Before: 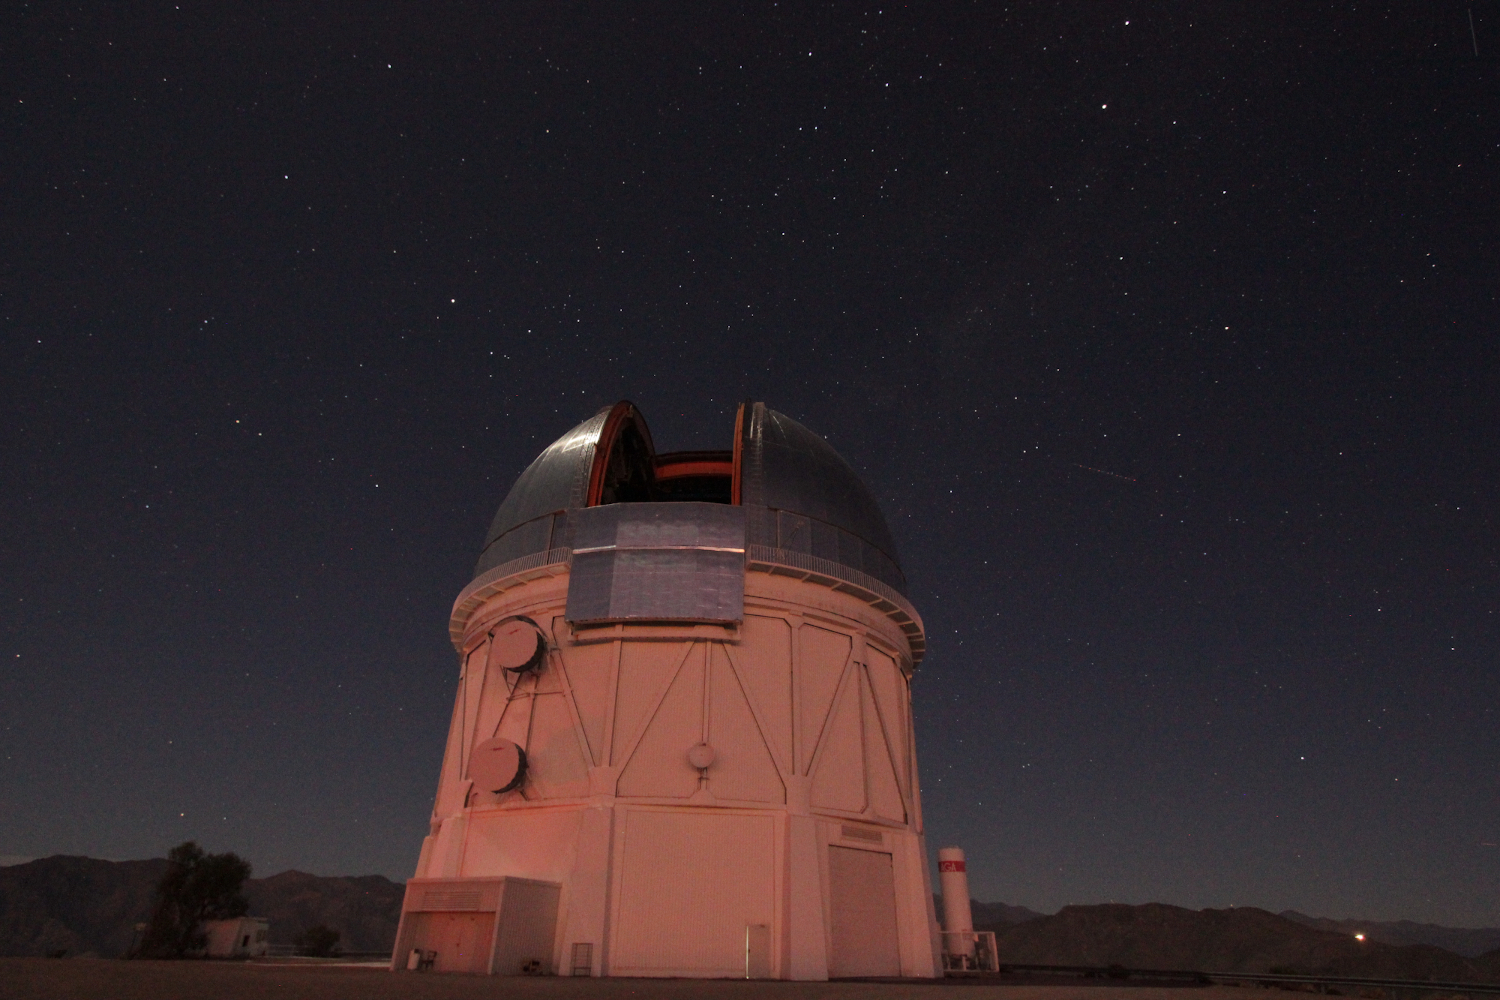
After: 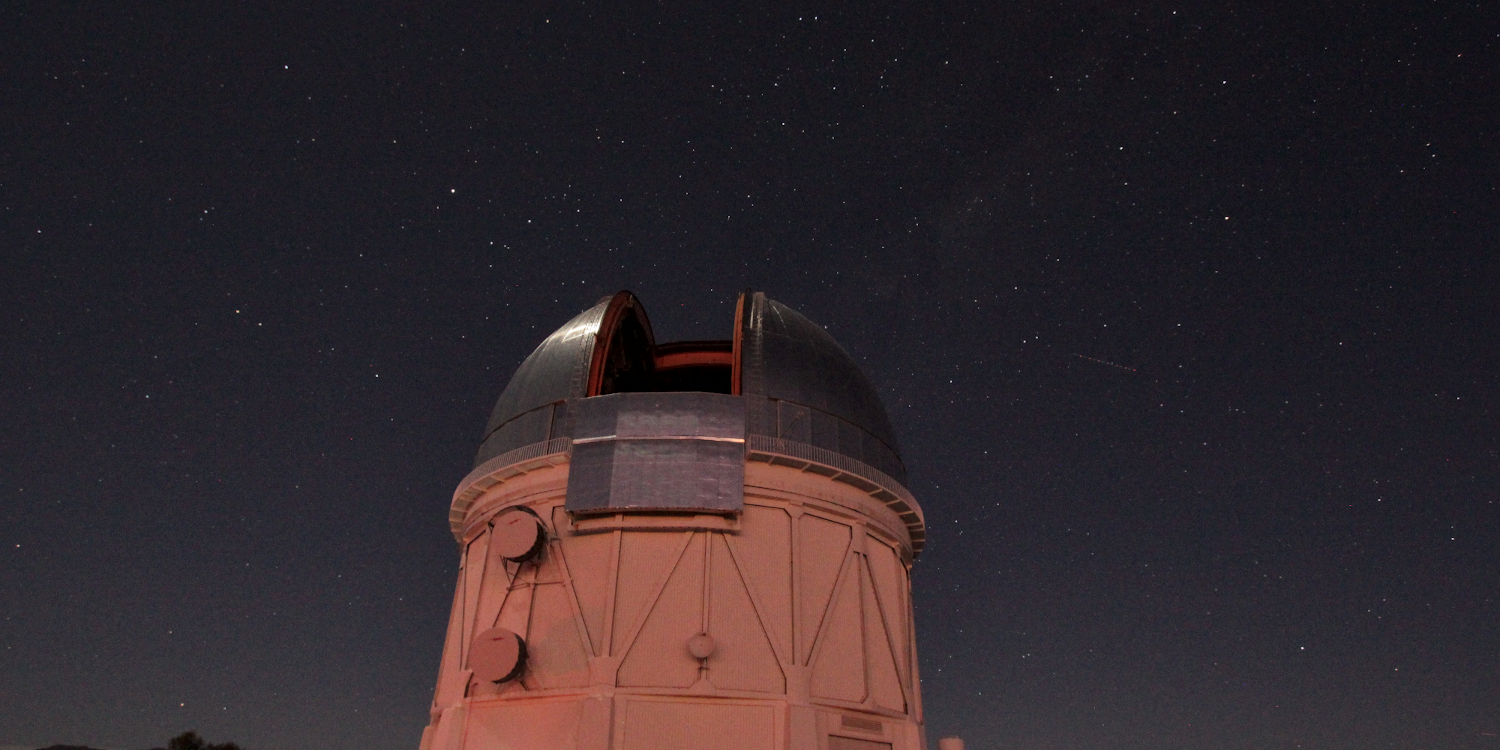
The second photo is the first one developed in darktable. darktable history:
crop: top 11.052%, bottom 13.909%
local contrast: mode bilateral grid, contrast 19, coarseness 49, detail 128%, midtone range 0.2
